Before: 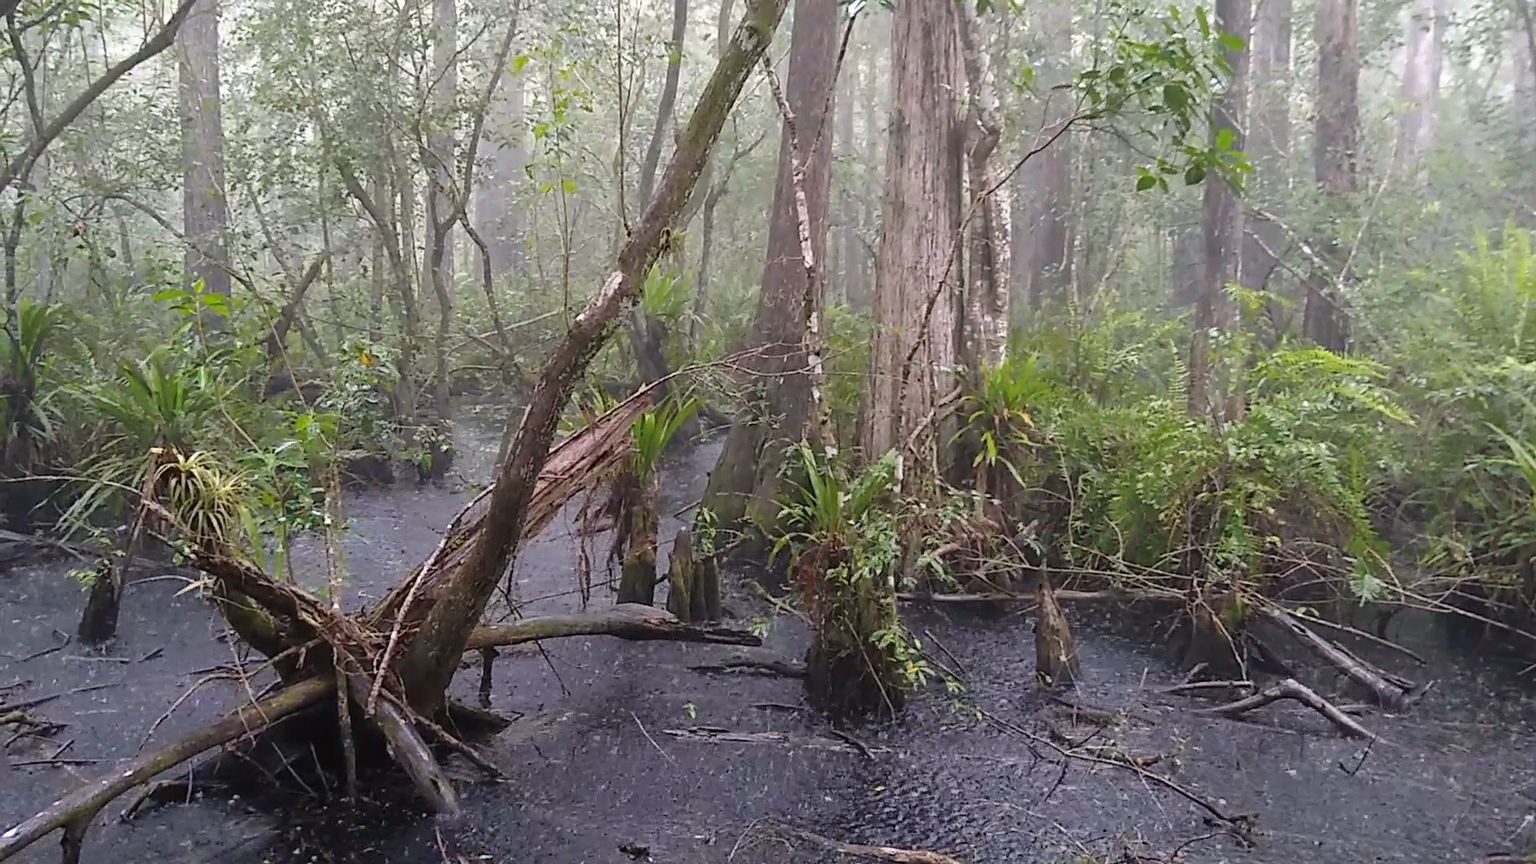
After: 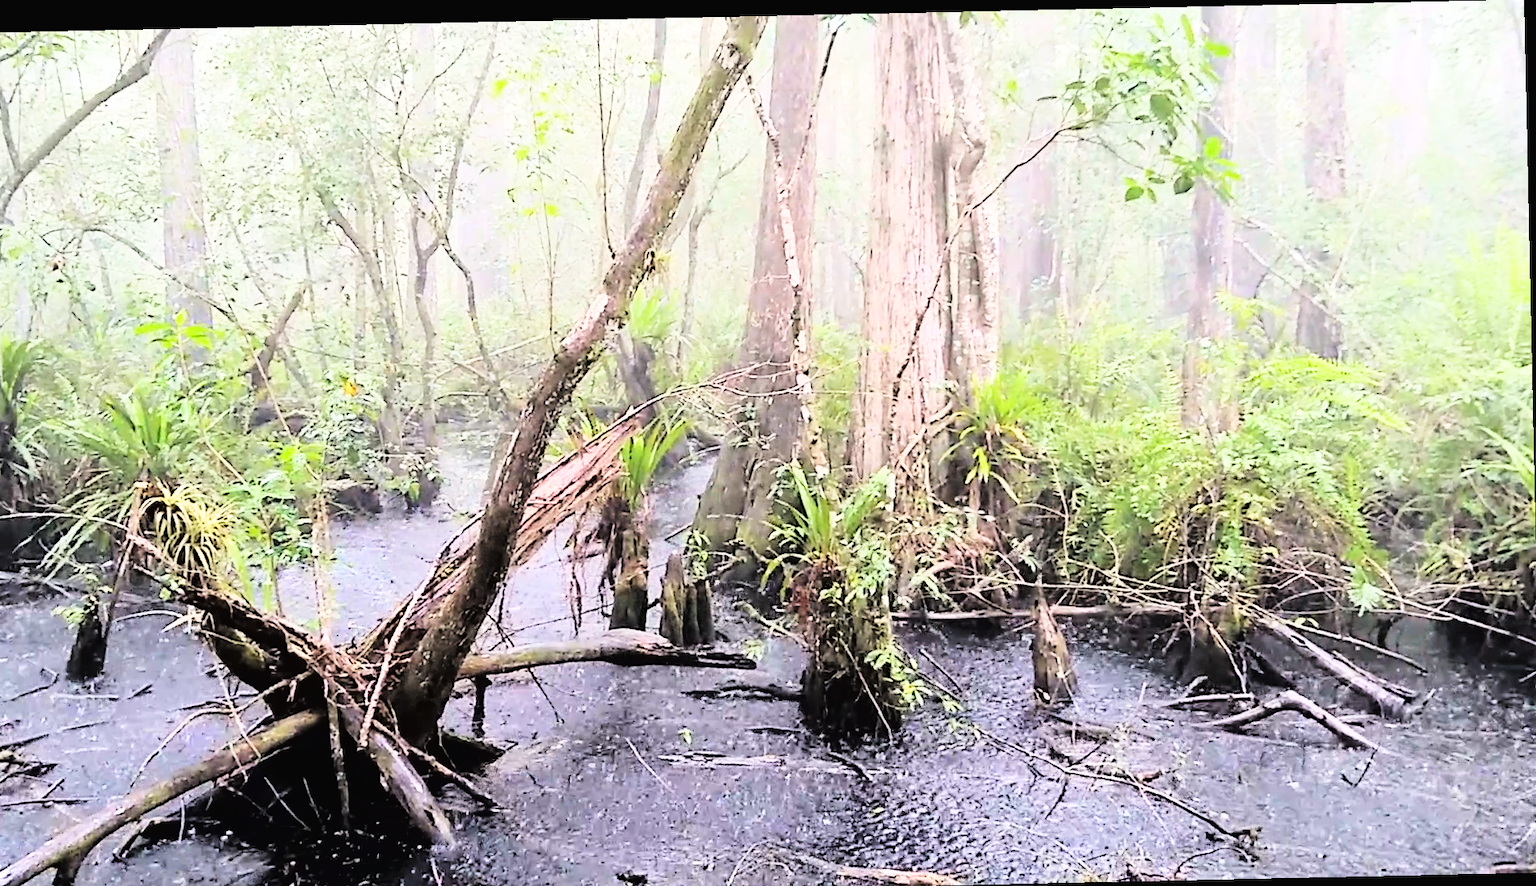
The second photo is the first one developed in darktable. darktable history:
crop: left 1.743%, right 0.268%, bottom 2.011%
tone curve: curves: ch0 [(0, 0.016) (0.11, 0.039) (0.259, 0.235) (0.383, 0.437) (0.499, 0.597) (0.733, 0.867) (0.843, 0.948) (1, 1)], color space Lab, linked channels, preserve colors none
filmic rgb: black relative exposure -5 EV, hardness 2.88, contrast 1.3
rotate and perspective: rotation -1.24°, automatic cropping off
exposure: black level correction 0, exposure 1.3 EV, compensate exposure bias true, compensate highlight preservation false
